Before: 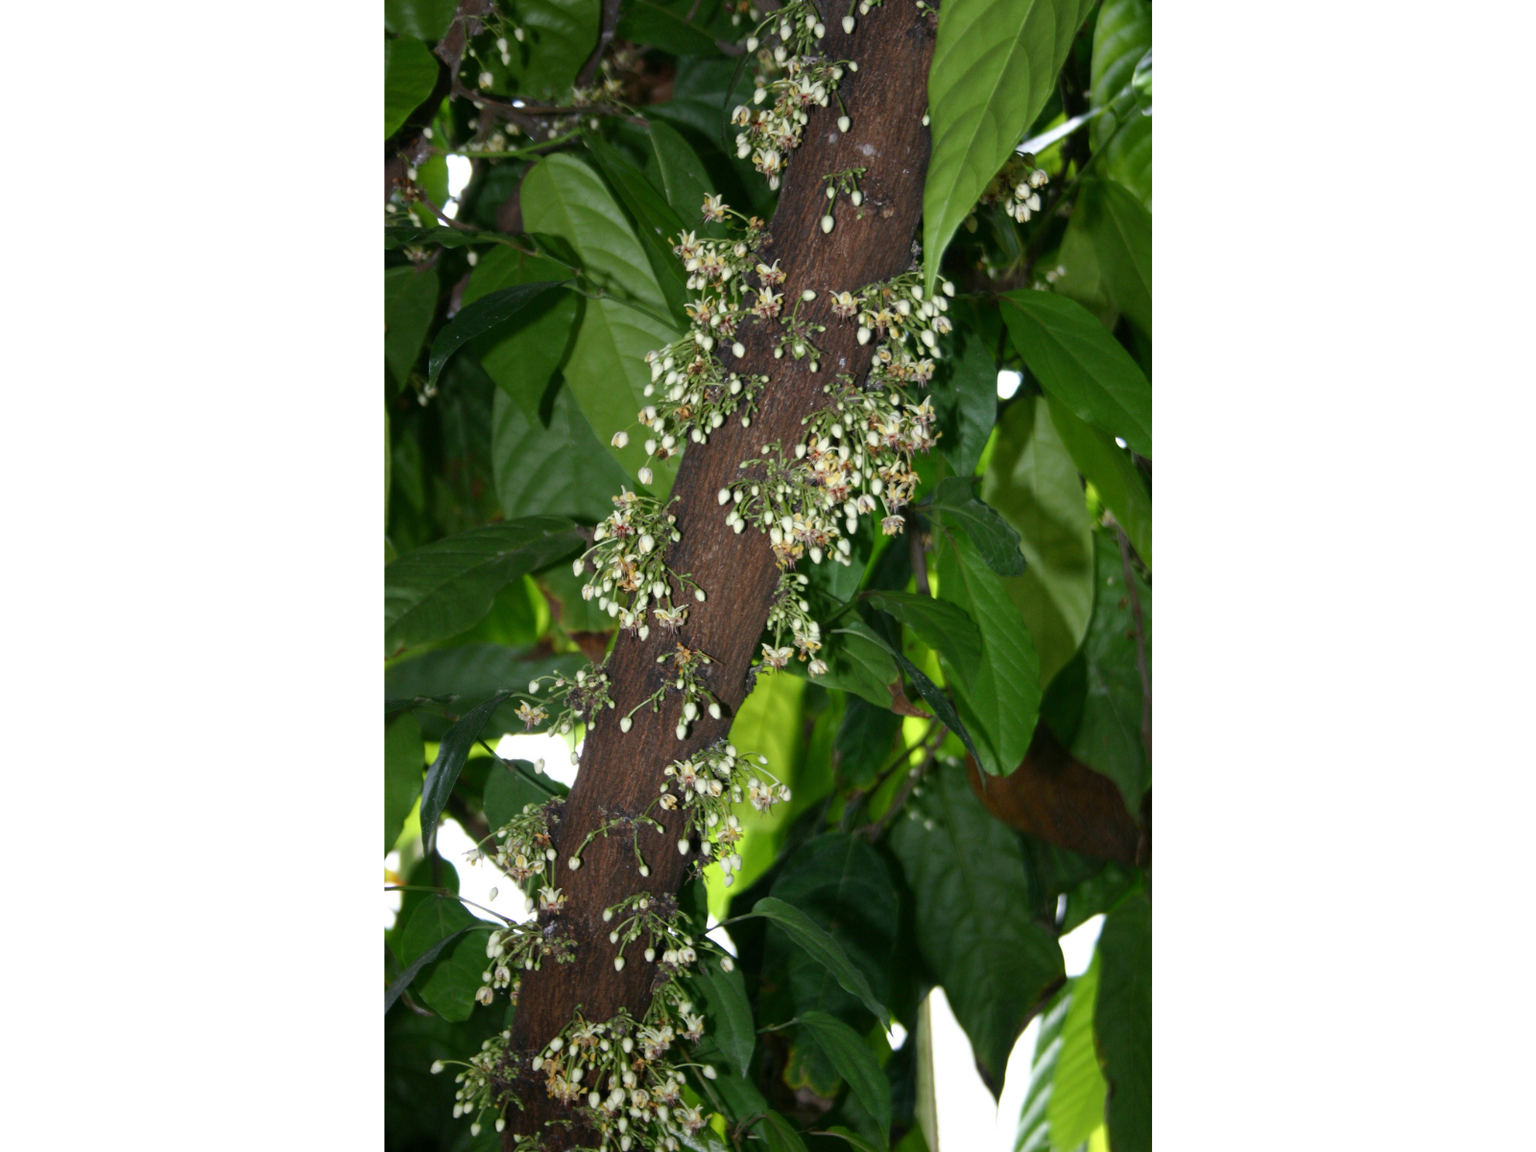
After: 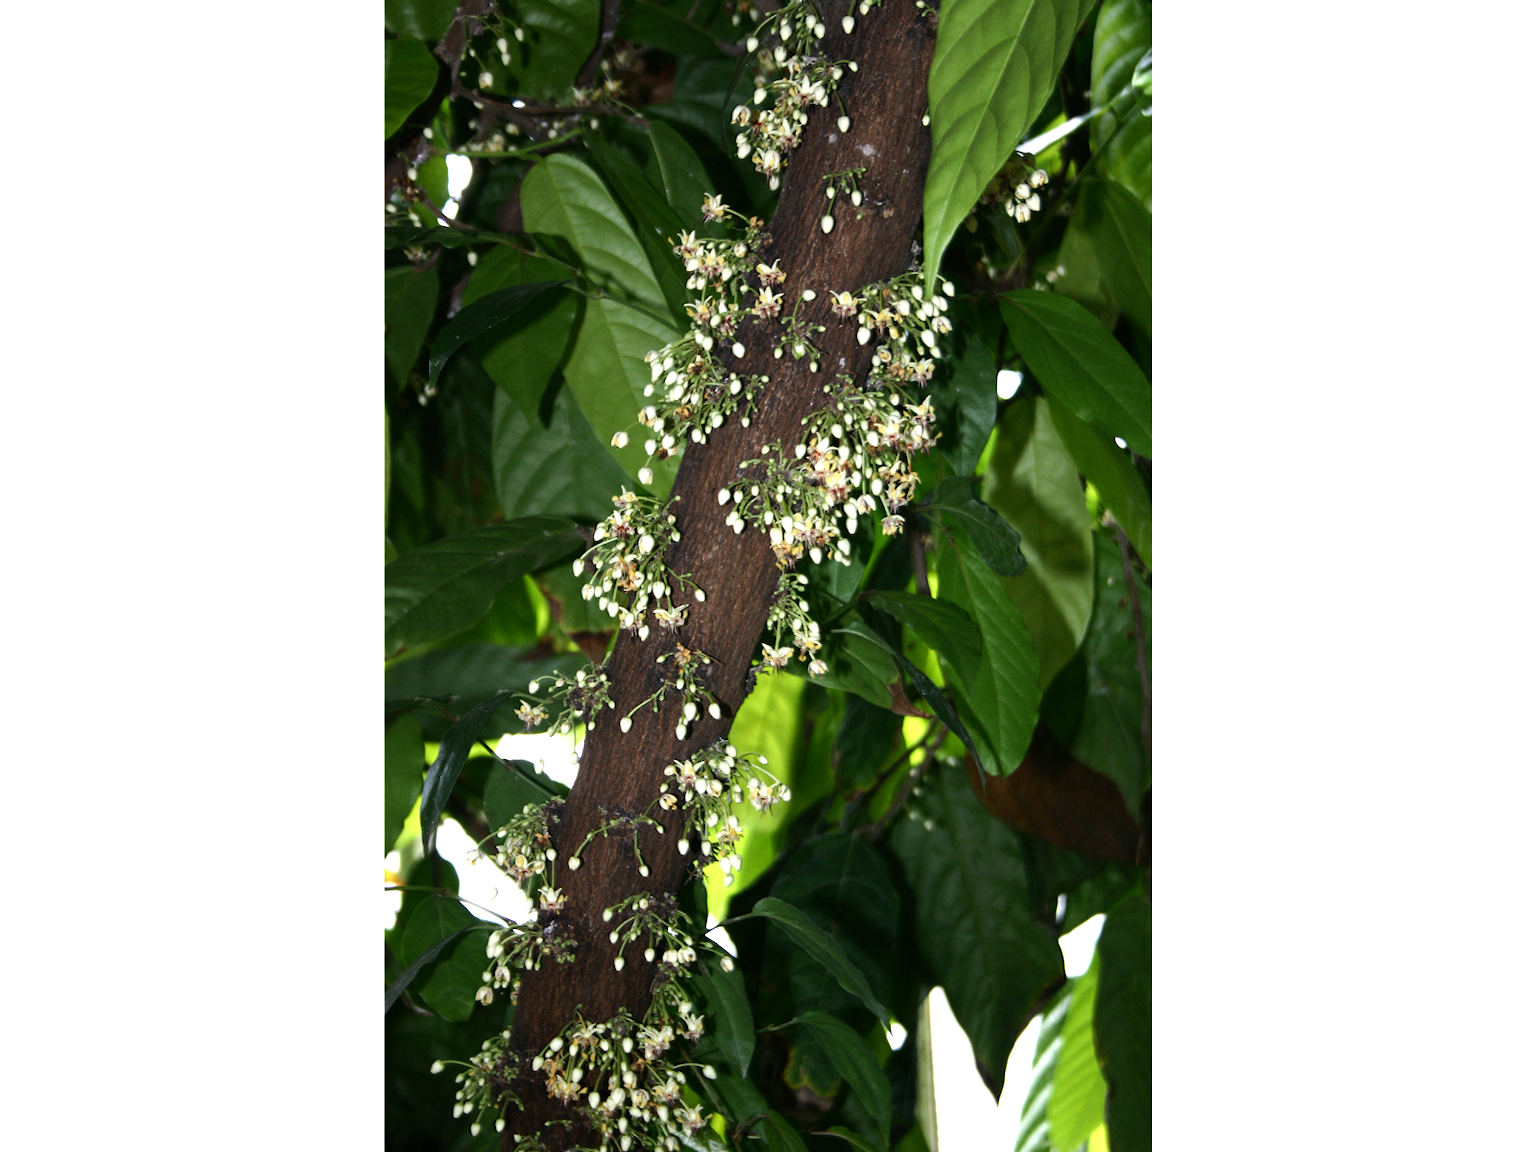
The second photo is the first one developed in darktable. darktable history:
tone equalizer: -8 EV -0.724 EV, -7 EV -0.73 EV, -6 EV -0.58 EV, -5 EV -0.375 EV, -3 EV 0.392 EV, -2 EV 0.6 EV, -1 EV 0.691 EV, +0 EV 0.73 EV, edges refinement/feathering 500, mask exposure compensation -1.57 EV, preserve details no
exposure: compensate exposure bias true, compensate highlight preservation false
